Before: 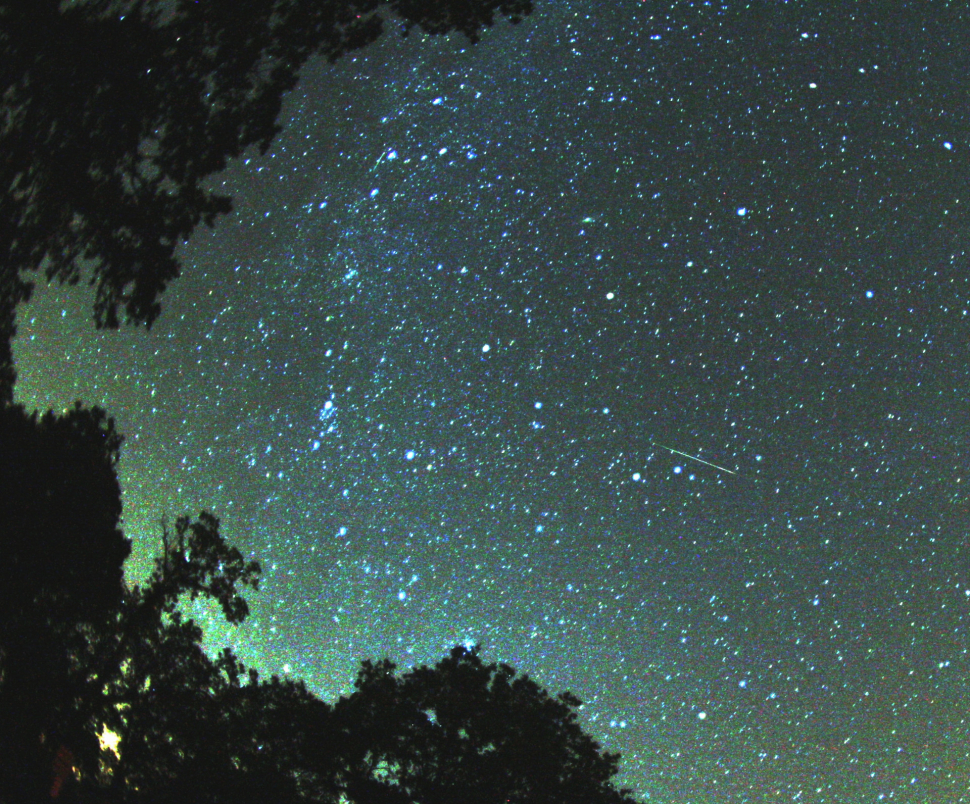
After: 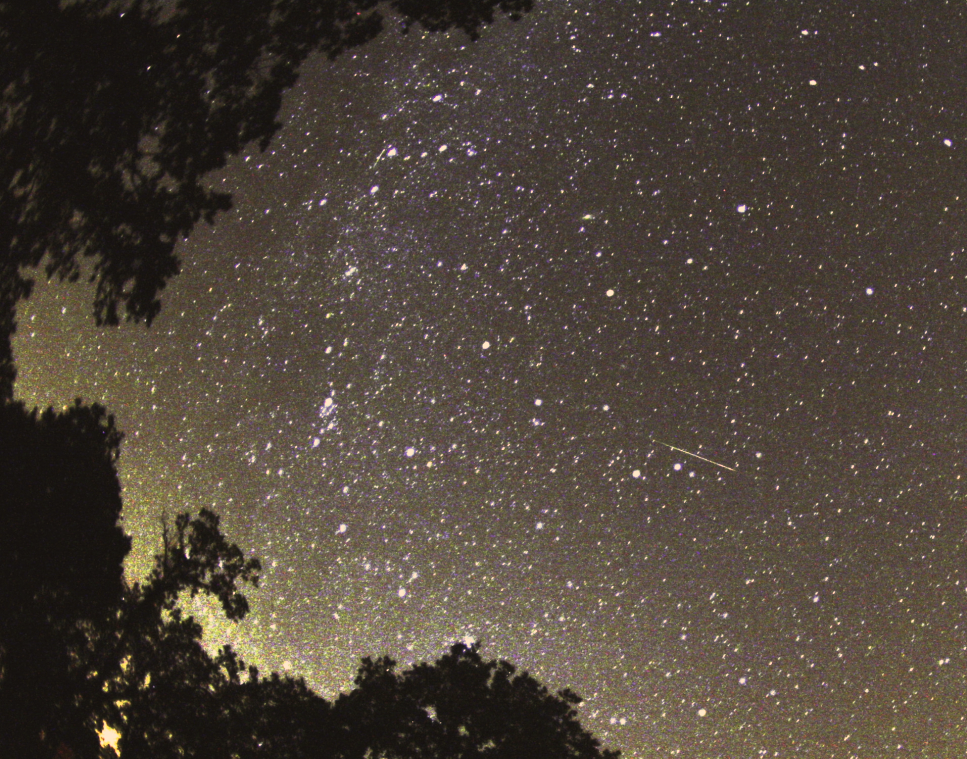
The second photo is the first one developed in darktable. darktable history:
color correction: highlights a* 40, highlights b* 40, saturation 0.69
crop: top 0.448%, right 0.264%, bottom 5.045%
